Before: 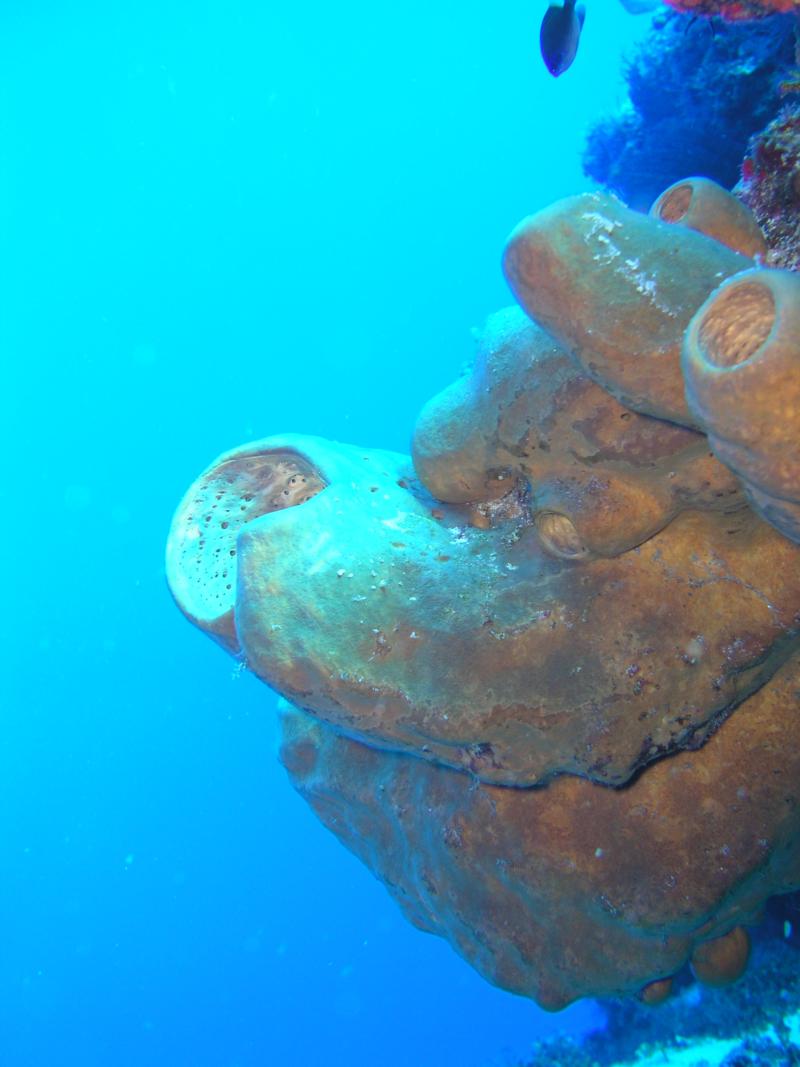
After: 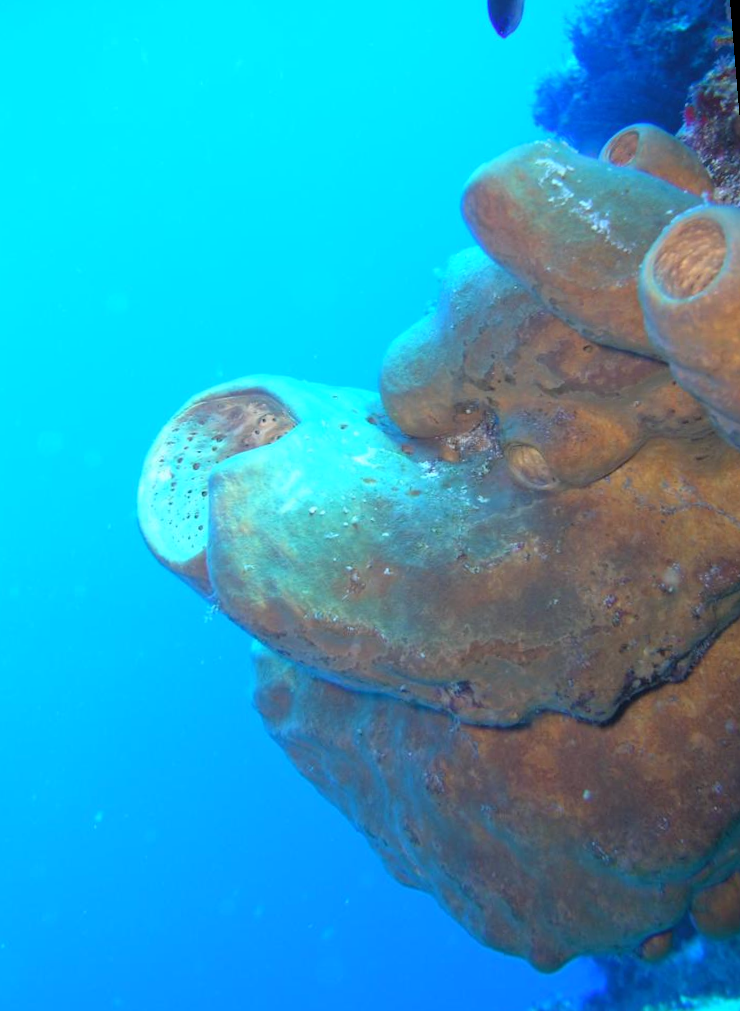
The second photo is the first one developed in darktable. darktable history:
rotate and perspective: rotation -1.68°, lens shift (vertical) -0.146, crop left 0.049, crop right 0.912, crop top 0.032, crop bottom 0.96
tone equalizer: on, module defaults
white balance: red 1.009, blue 1.027
